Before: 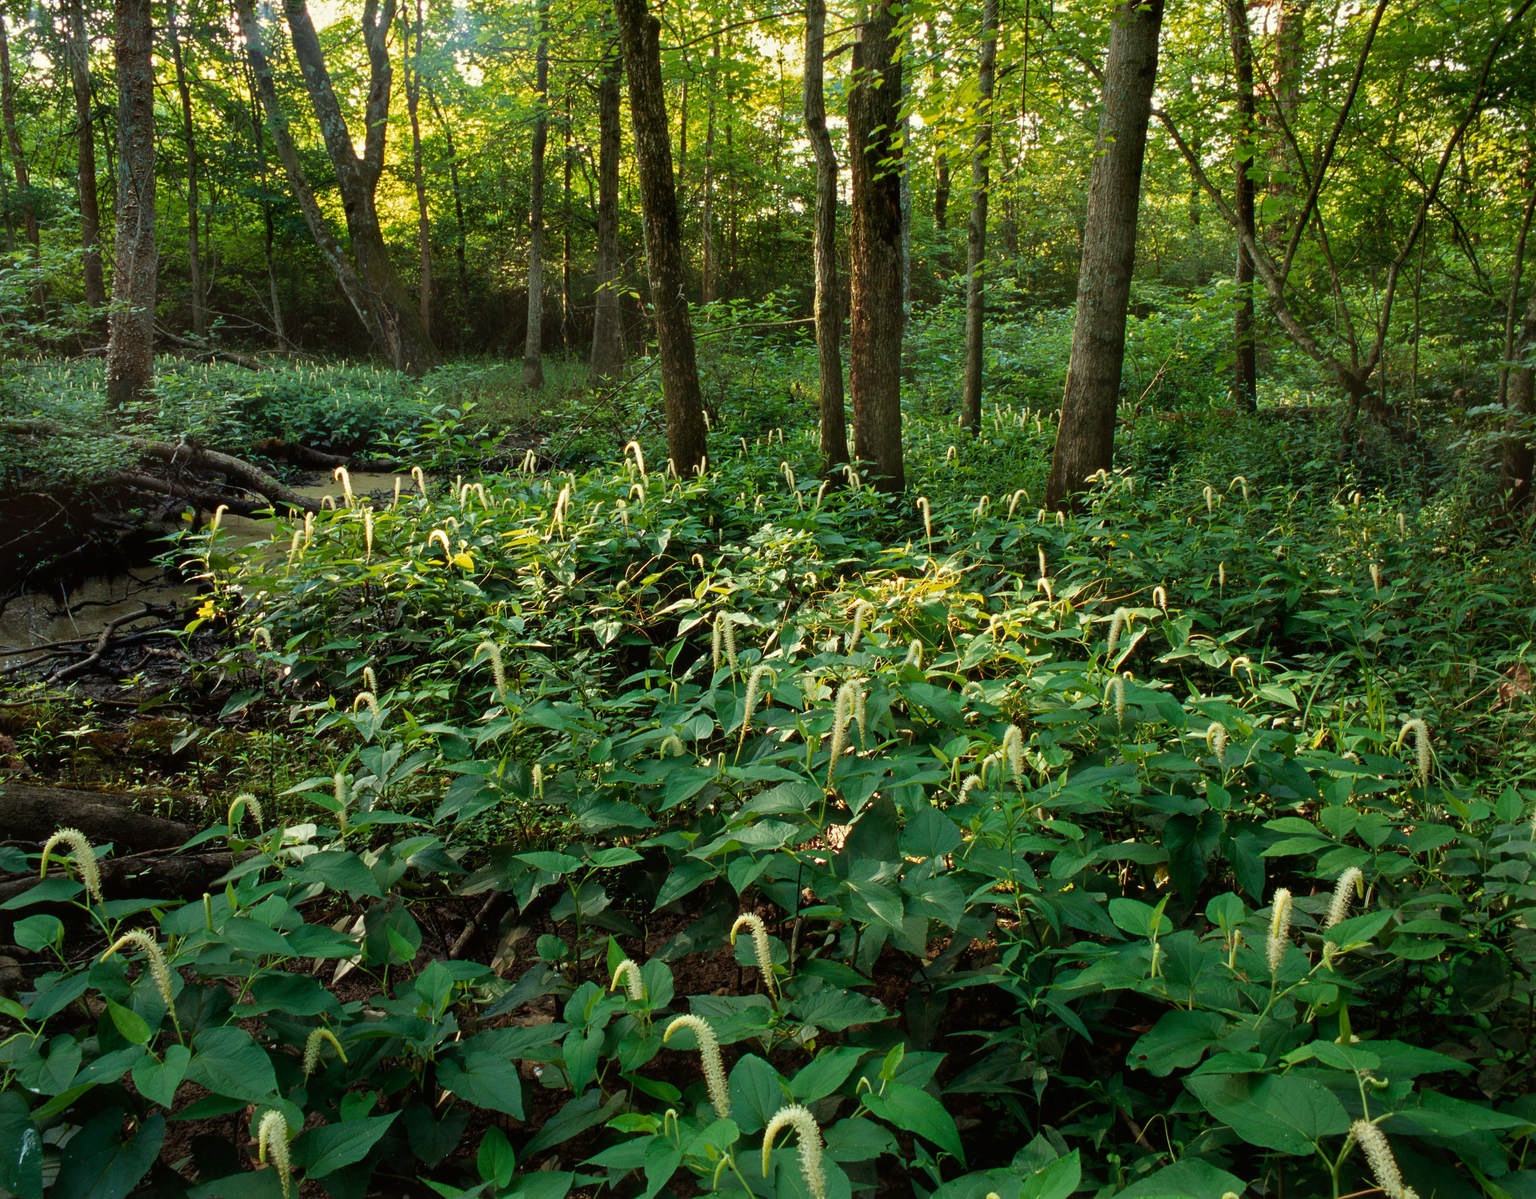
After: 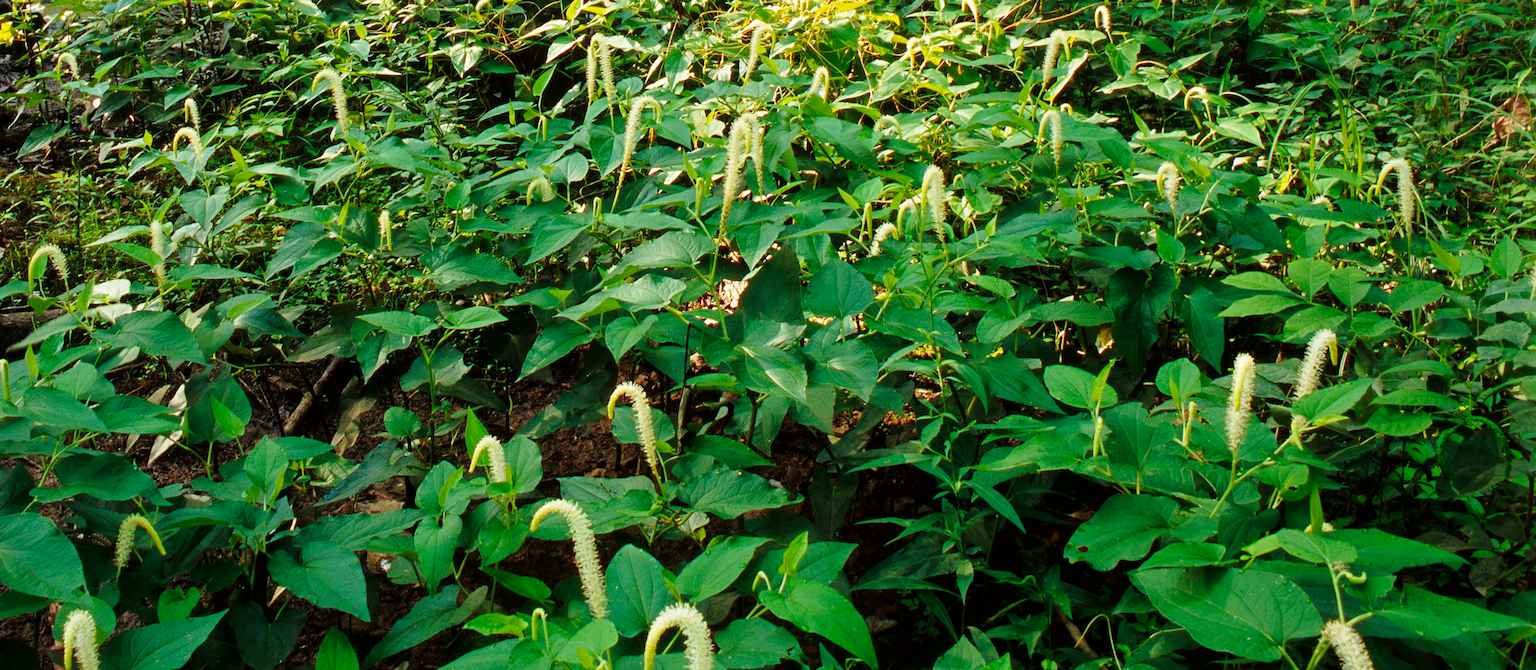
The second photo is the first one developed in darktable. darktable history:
base curve: curves: ch0 [(0, 0) (0.028, 0.03) (0.121, 0.232) (0.46, 0.748) (0.859, 0.968) (1, 1)], preserve colors none
shadows and highlights: on, module defaults
exposure: black level correction 0.001, compensate exposure bias true, compensate highlight preservation false
crop and rotate: left 13.284%, top 48.528%, bottom 2.949%
